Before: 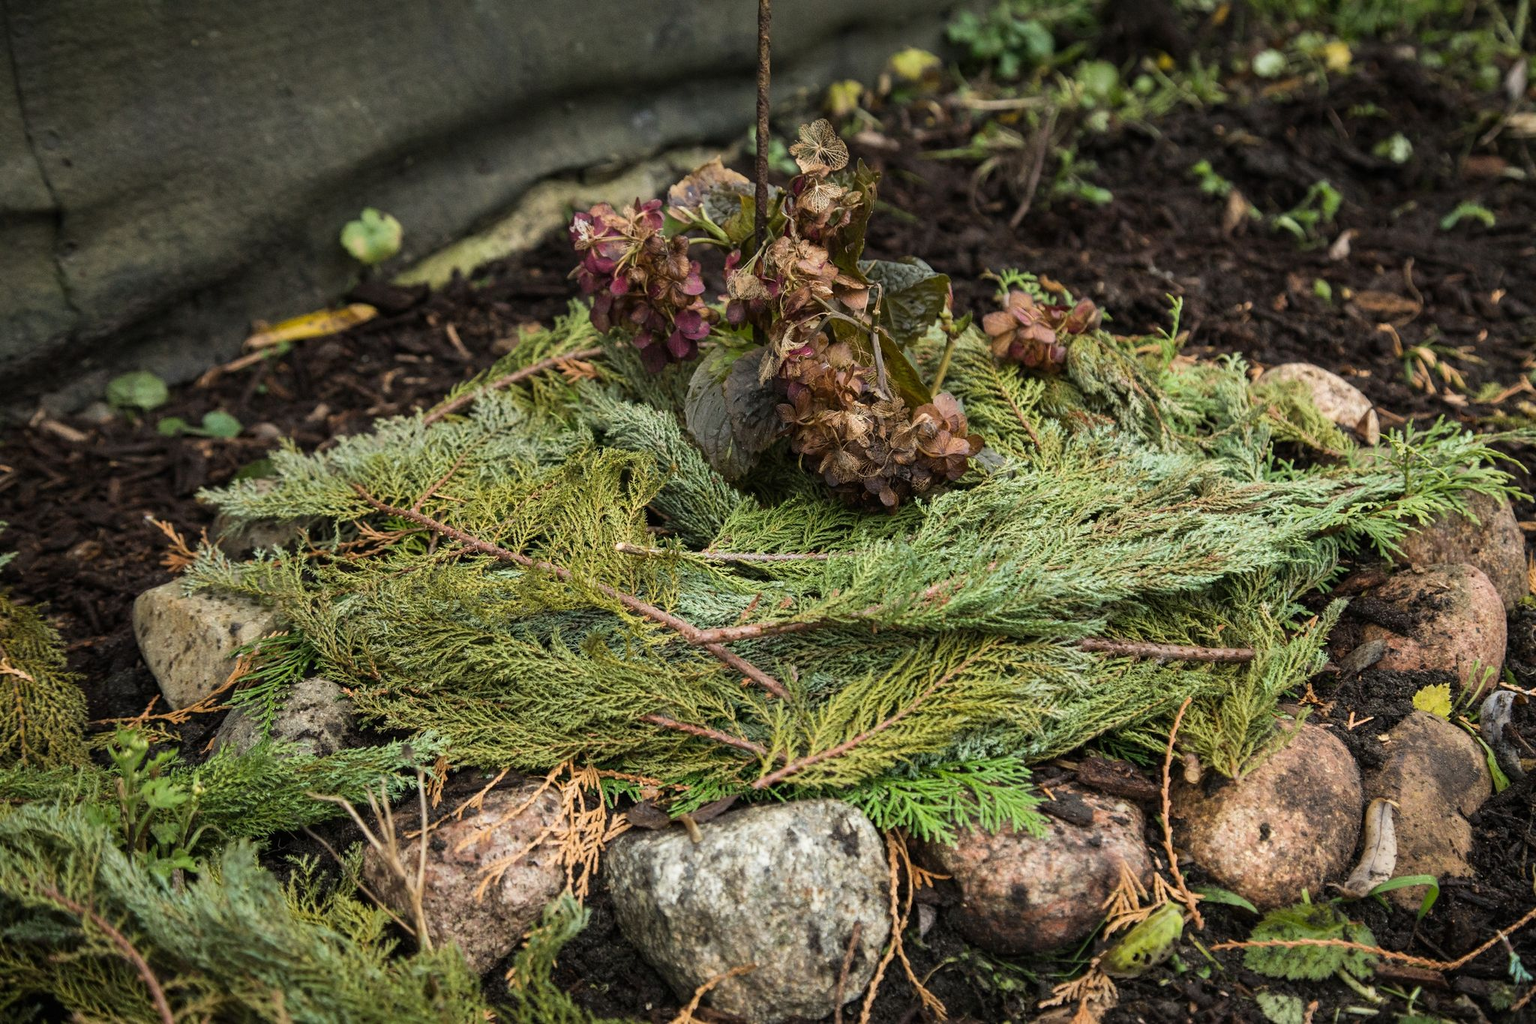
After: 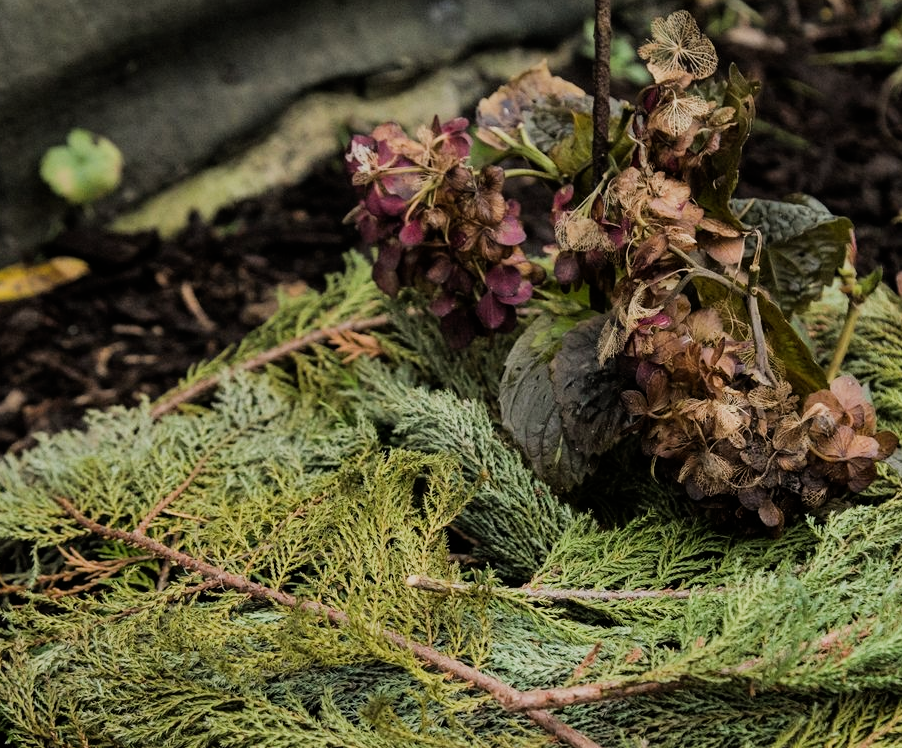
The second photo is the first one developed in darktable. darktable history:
white balance: red 1.009, blue 0.985
crop: left 20.248%, top 10.86%, right 35.675%, bottom 34.321%
filmic rgb: black relative exposure -7.65 EV, white relative exposure 4.56 EV, hardness 3.61, contrast 1.106
